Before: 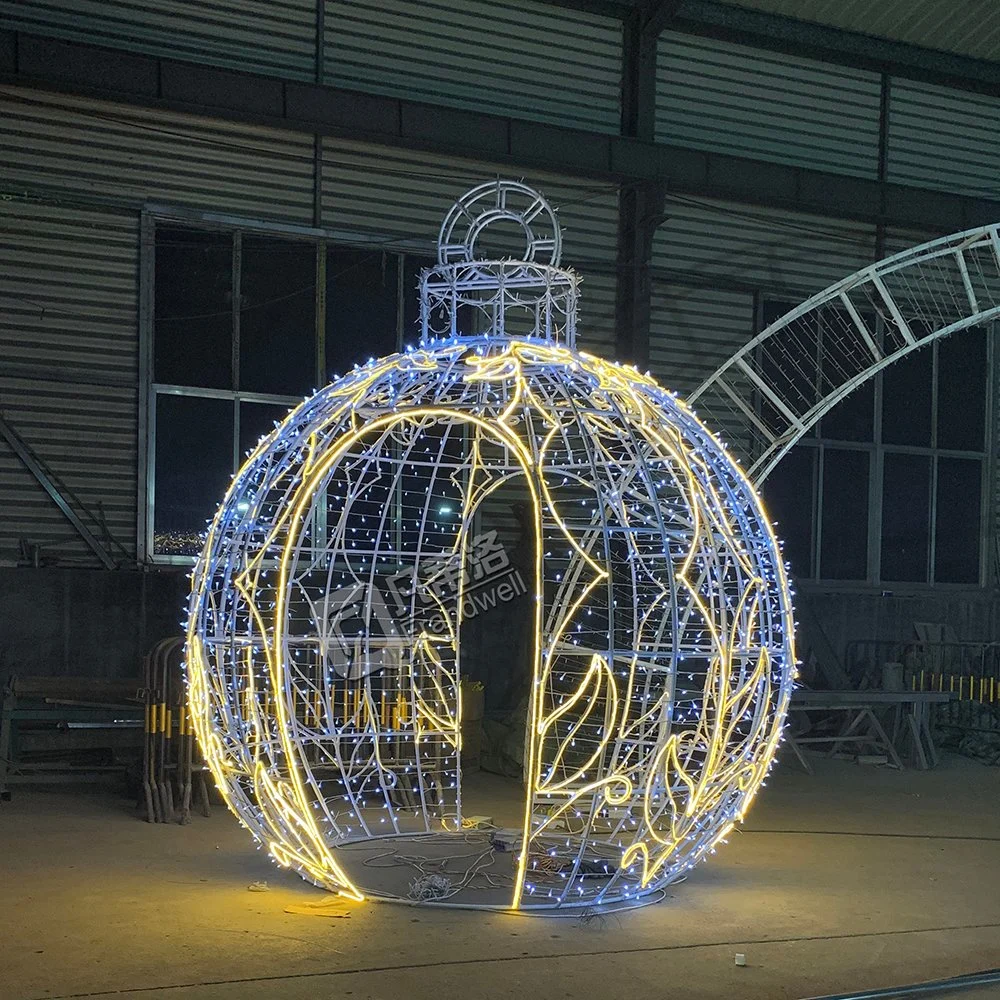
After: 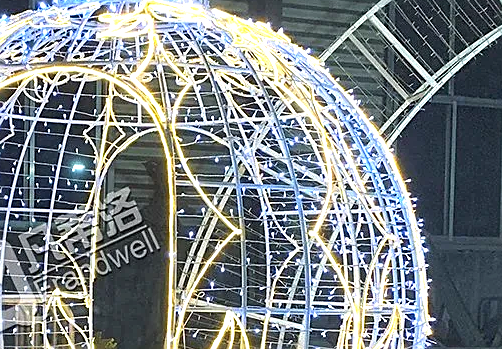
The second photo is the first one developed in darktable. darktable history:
crop: left 36.767%, top 34.313%, right 12.999%, bottom 30.696%
exposure: black level correction 0, exposure 1.284 EV, compensate highlight preservation false
sharpen: on, module defaults
